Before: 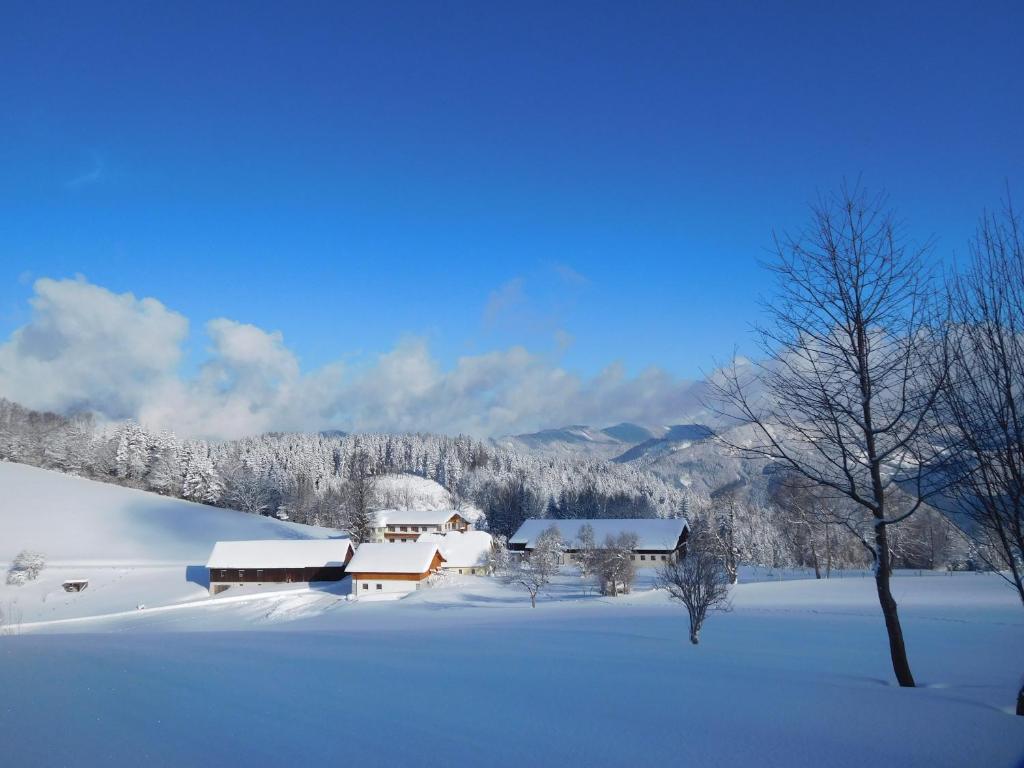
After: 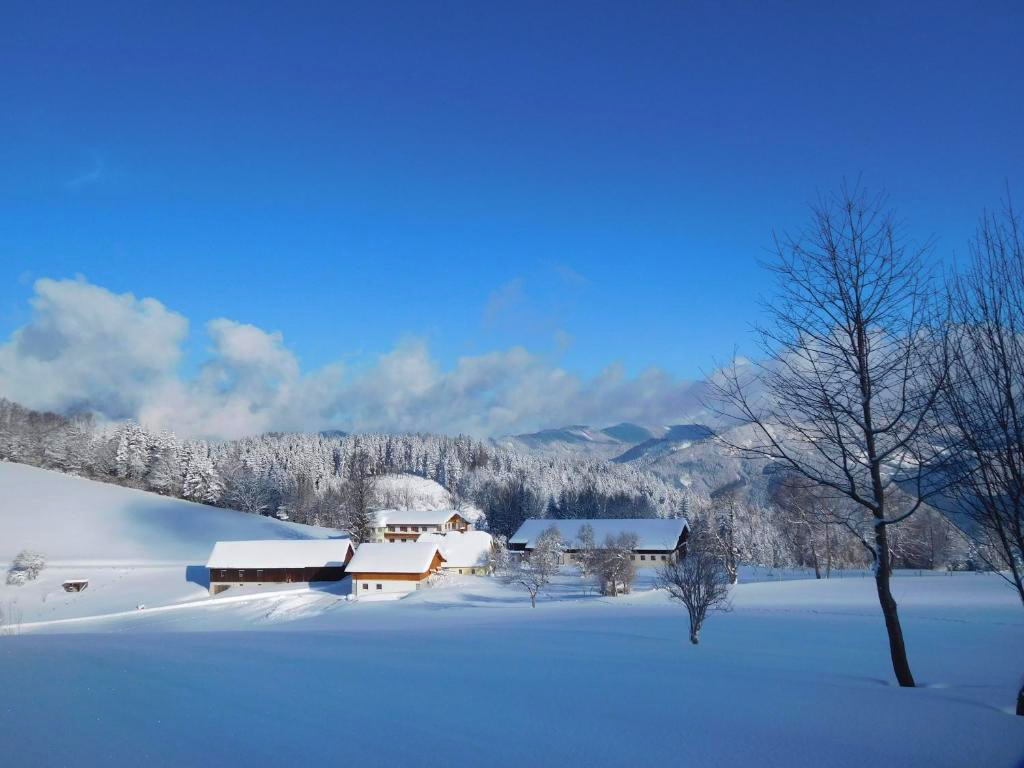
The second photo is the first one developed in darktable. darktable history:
white balance: emerald 1
shadows and highlights: shadows 22.7, highlights -48.71, soften with gaussian
velvia: on, module defaults
